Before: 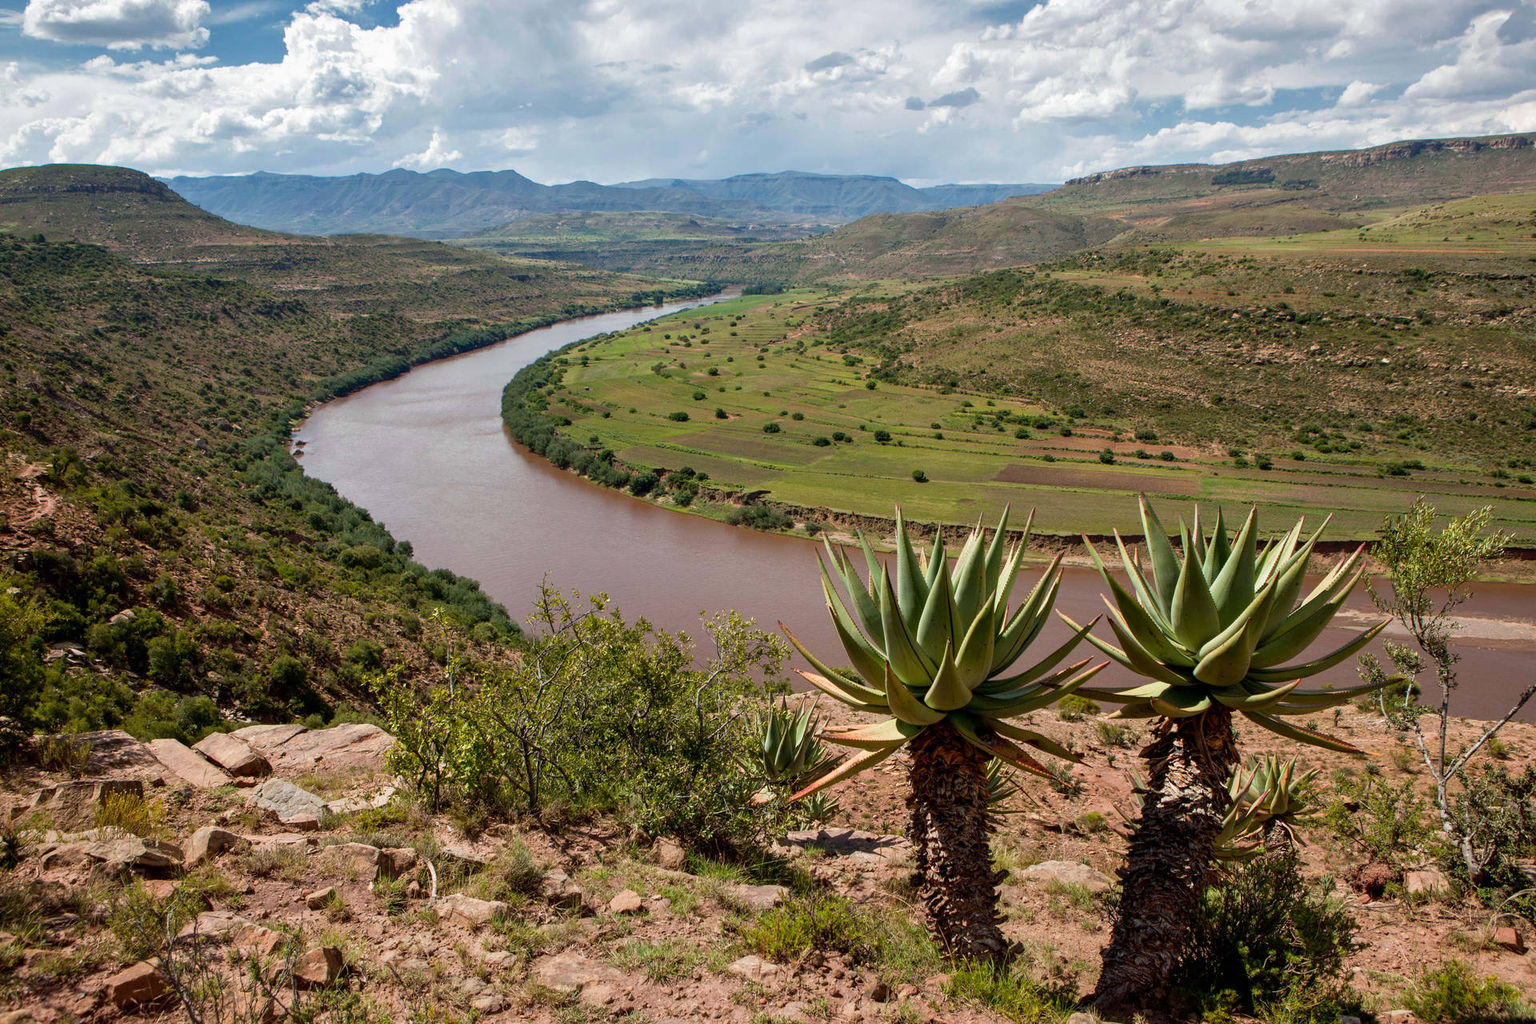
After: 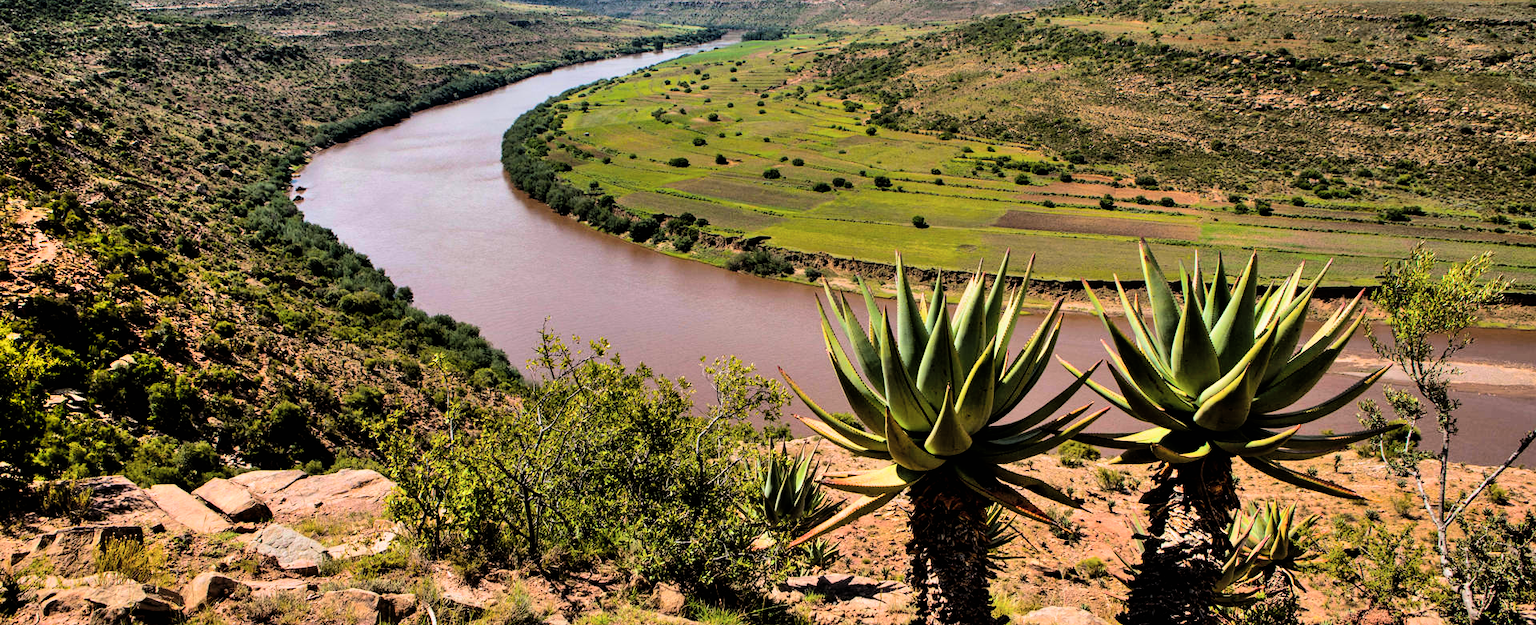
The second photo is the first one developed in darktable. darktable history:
crop and rotate: top 24.866%, bottom 13.967%
color balance rgb: highlights gain › chroma 2.059%, highlights gain › hue 289.26°, linear chroma grading › shadows -39.671%, linear chroma grading › highlights 40.518%, linear chroma grading › global chroma 44.455%, linear chroma grading › mid-tones -29.865%, perceptual saturation grading › global saturation -0.097%, perceptual brilliance grading › global brilliance 1.696%, perceptual brilliance grading › highlights -3.866%
shadows and highlights: radius 110.32, shadows 50.94, white point adjustment 9.07, highlights -4.85, soften with gaussian
filmic rgb: black relative exposure -5.14 EV, white relative exposure 3.56 EV, threshold 2.97 EV, hardness 3.16, contrast 1.401, highlights saturation mix -49.69%, enable highlight reconstruction true
